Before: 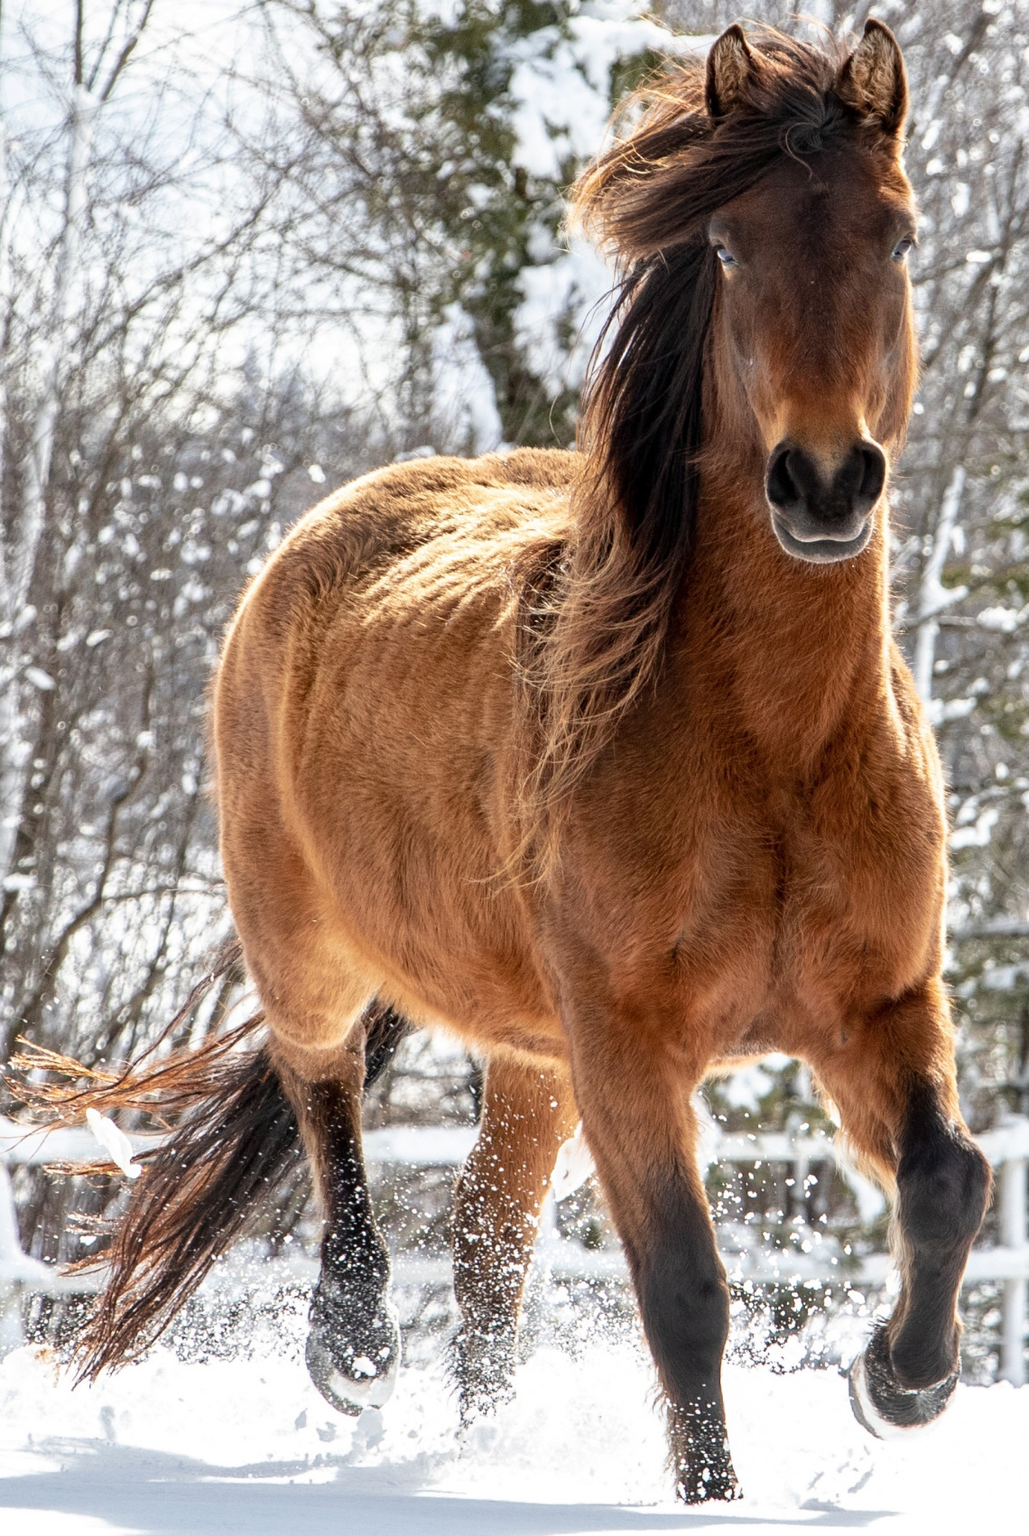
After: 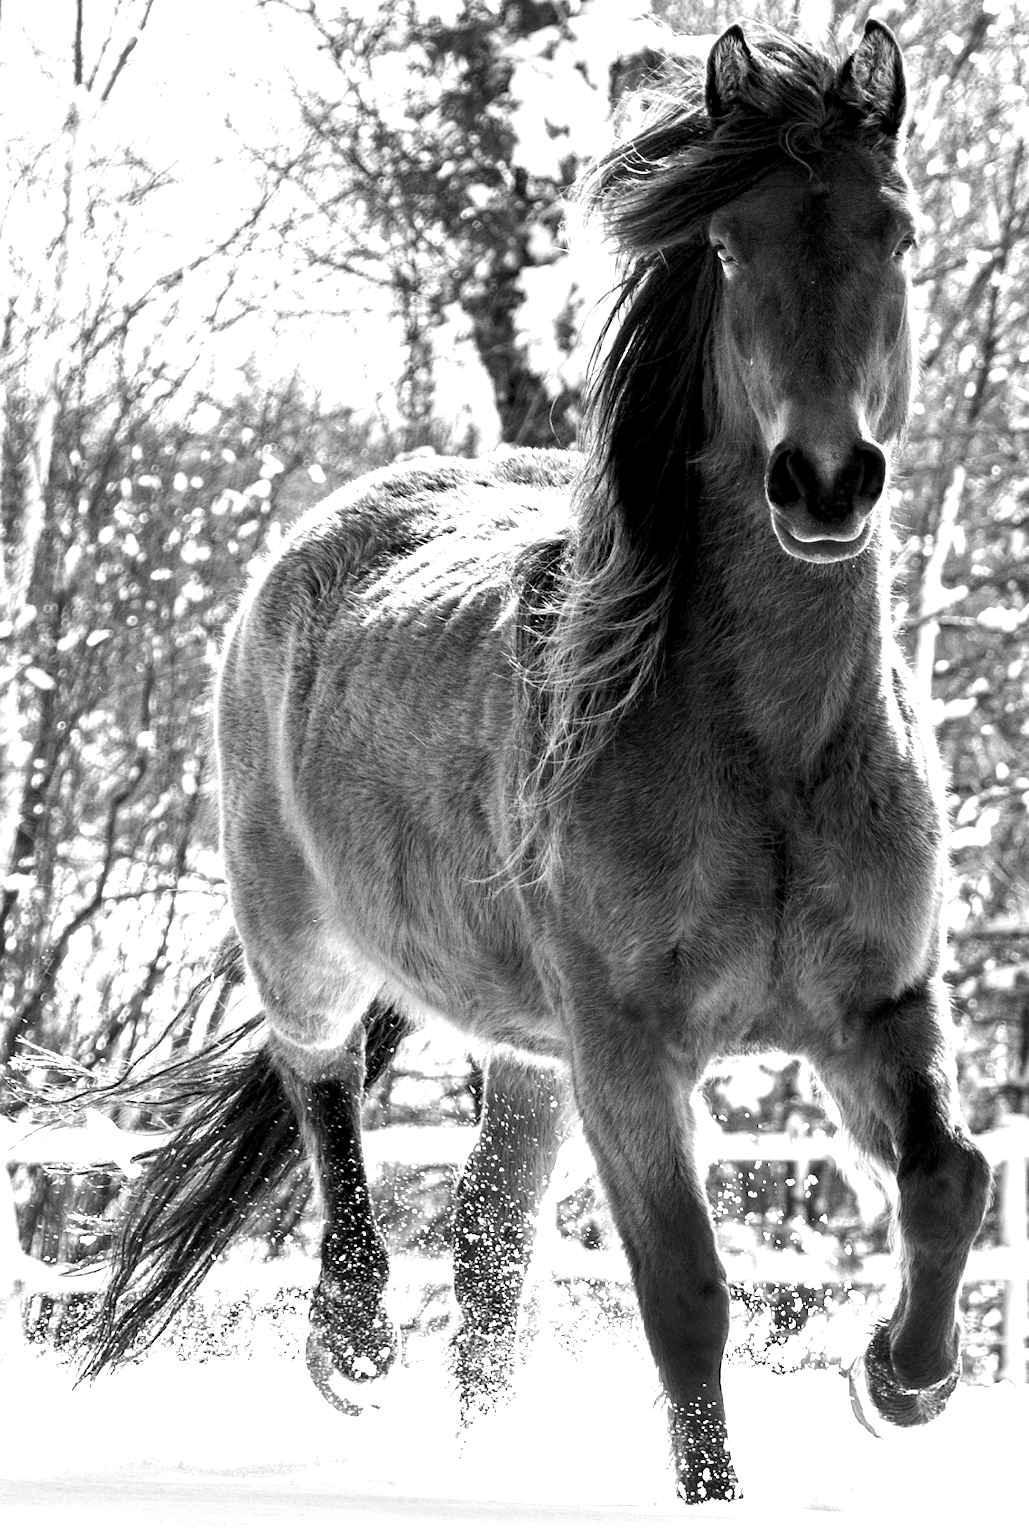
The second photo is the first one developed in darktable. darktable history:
monochrome: a 2.21, b -1.33, size 2.2
color balance rgb: shadows lift › luminance -7.7%, shadows lift › chroma 2.13%, shadows lift › hue 200.79°, power › luminance -7.77%, power › chroma 2.27%, power › hue 220.69°, highlights gain › luminance 15.15%, highlights gain › chroma 4%, highlights gain › hue 209.35°, global offset › luminance -0.21%, global offset › chroma 0.27%, perceptual saturation grading › global saturation 24.42%, perceptual saturation grading › highlights -24.42%, perceptual saturation grading › mid-tones 24.42%, perceptual saturation grading › shadows 40%, perceptual brilliance grading › global brilliance -5%, perceptual brilliance grading › highlights 24.42%, perceptual brilliance grading › mid-tones 7%, perceptual brilliance grading › shadows -5%
